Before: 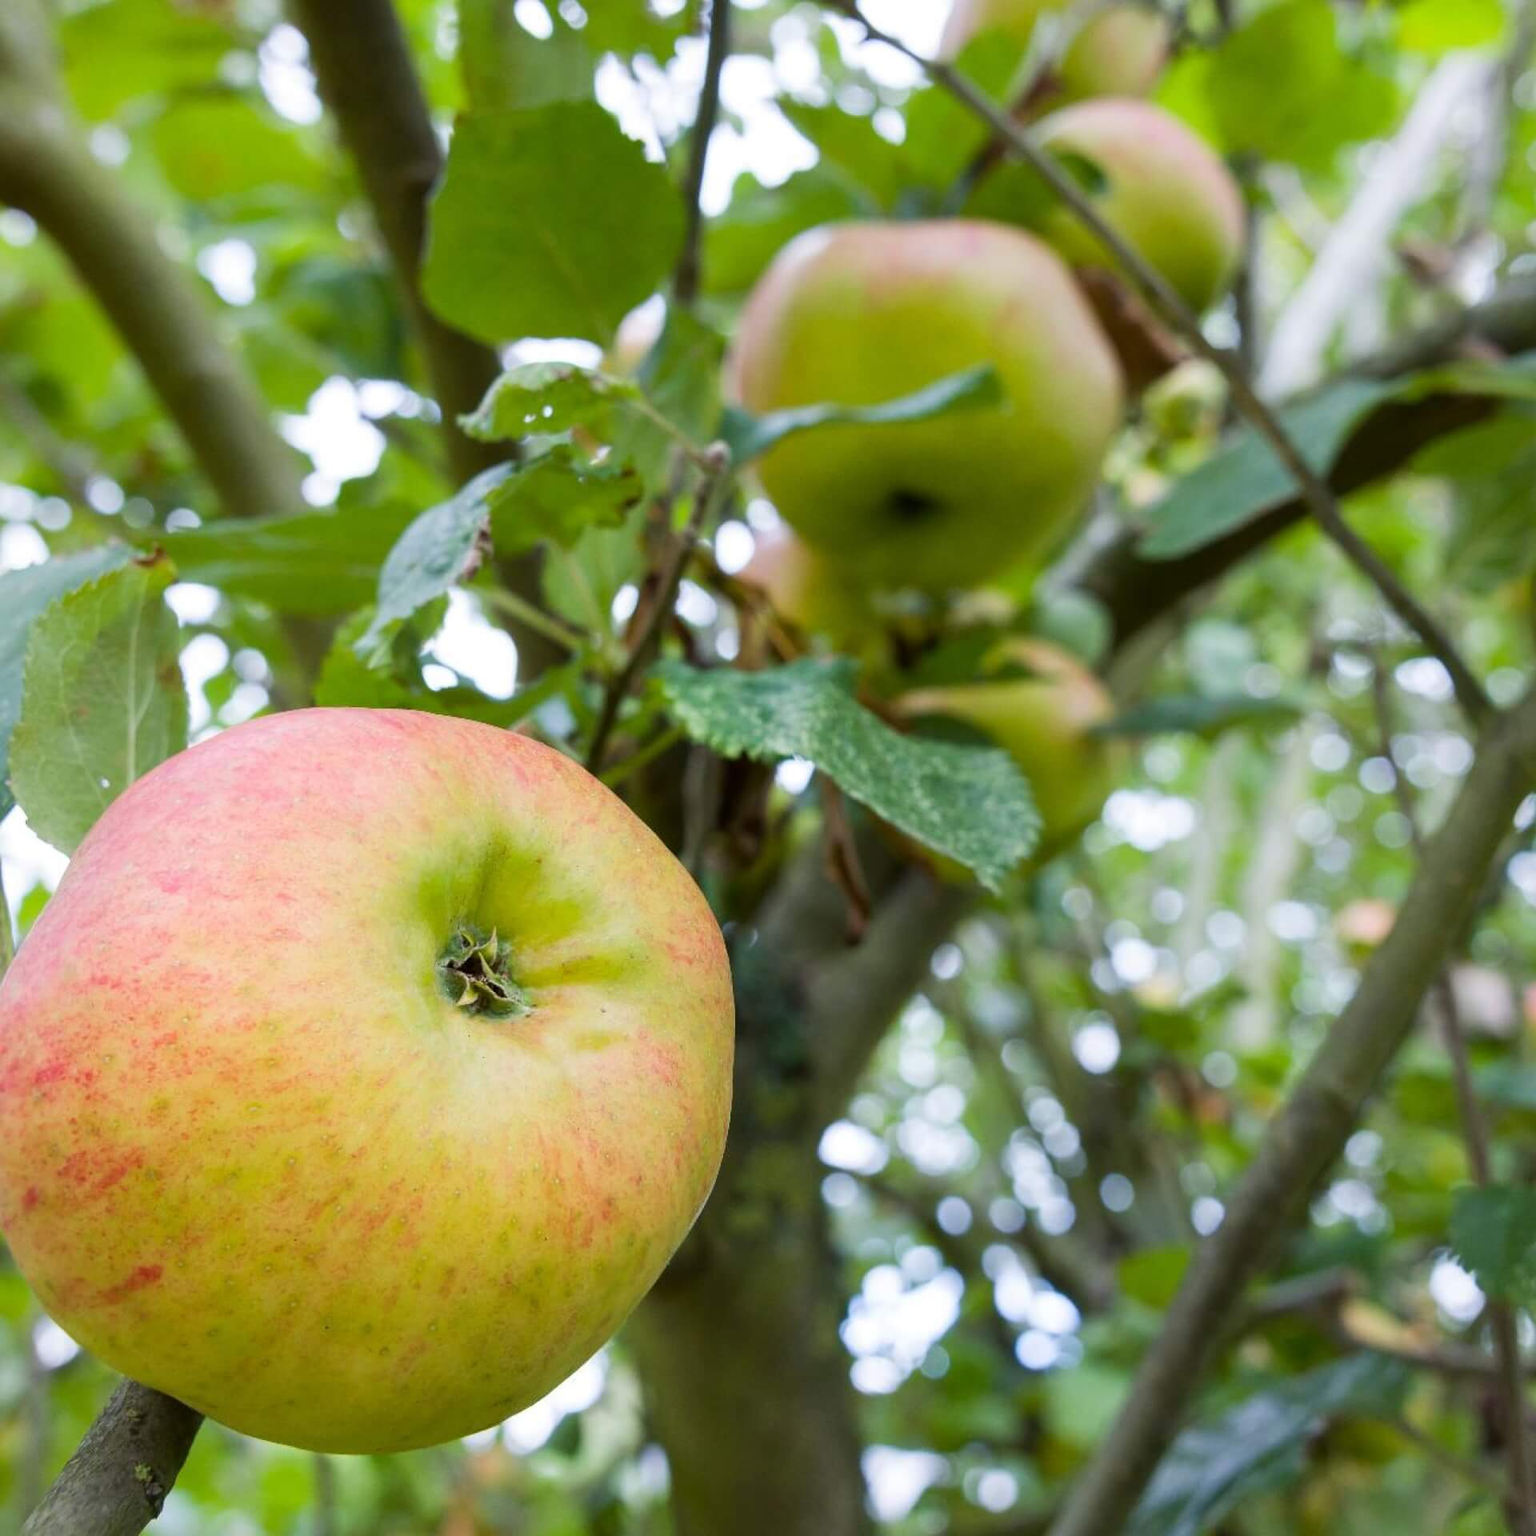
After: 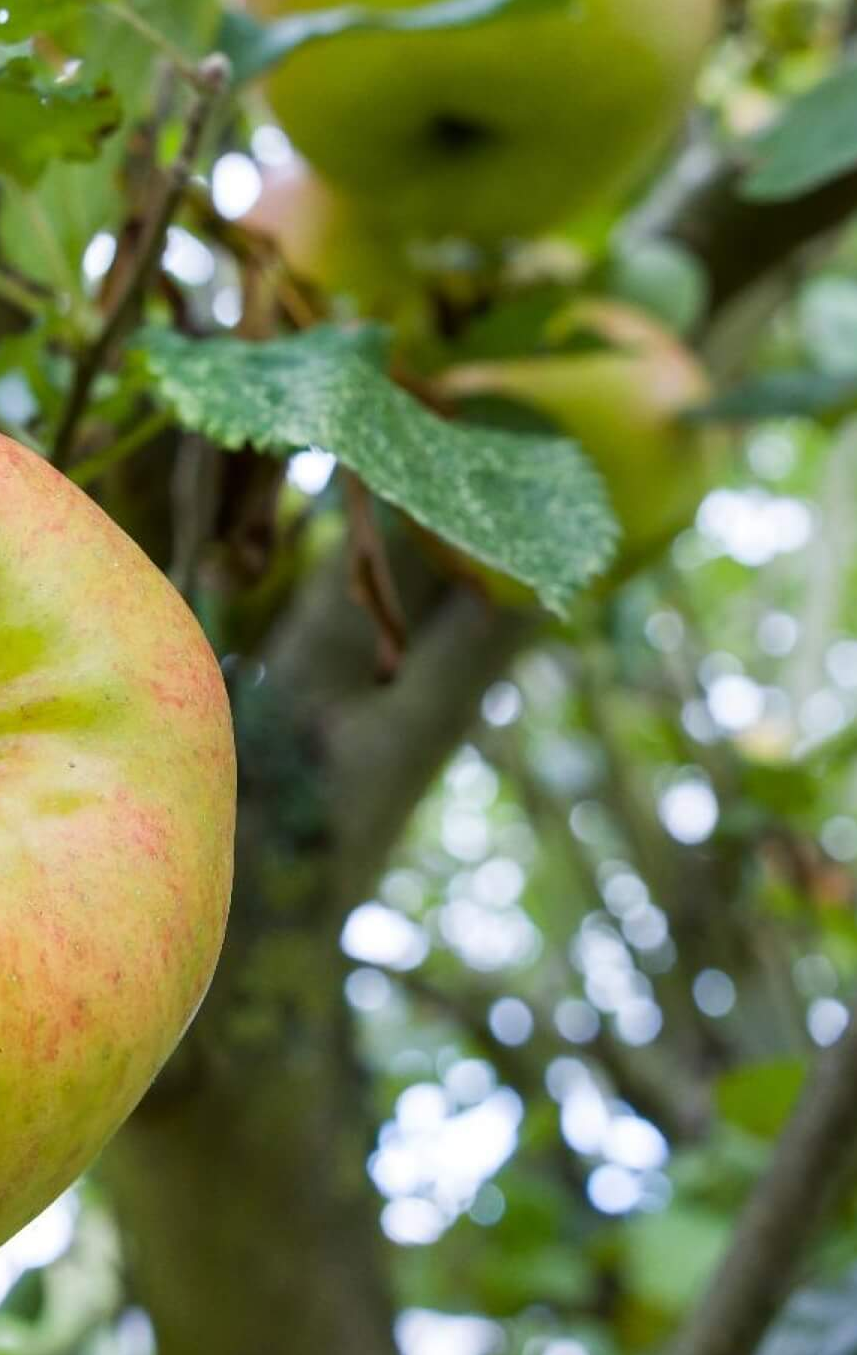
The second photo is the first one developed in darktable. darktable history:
crop: left 35.551%, top 25.971%, right 19.806%, bottom 3.427%
